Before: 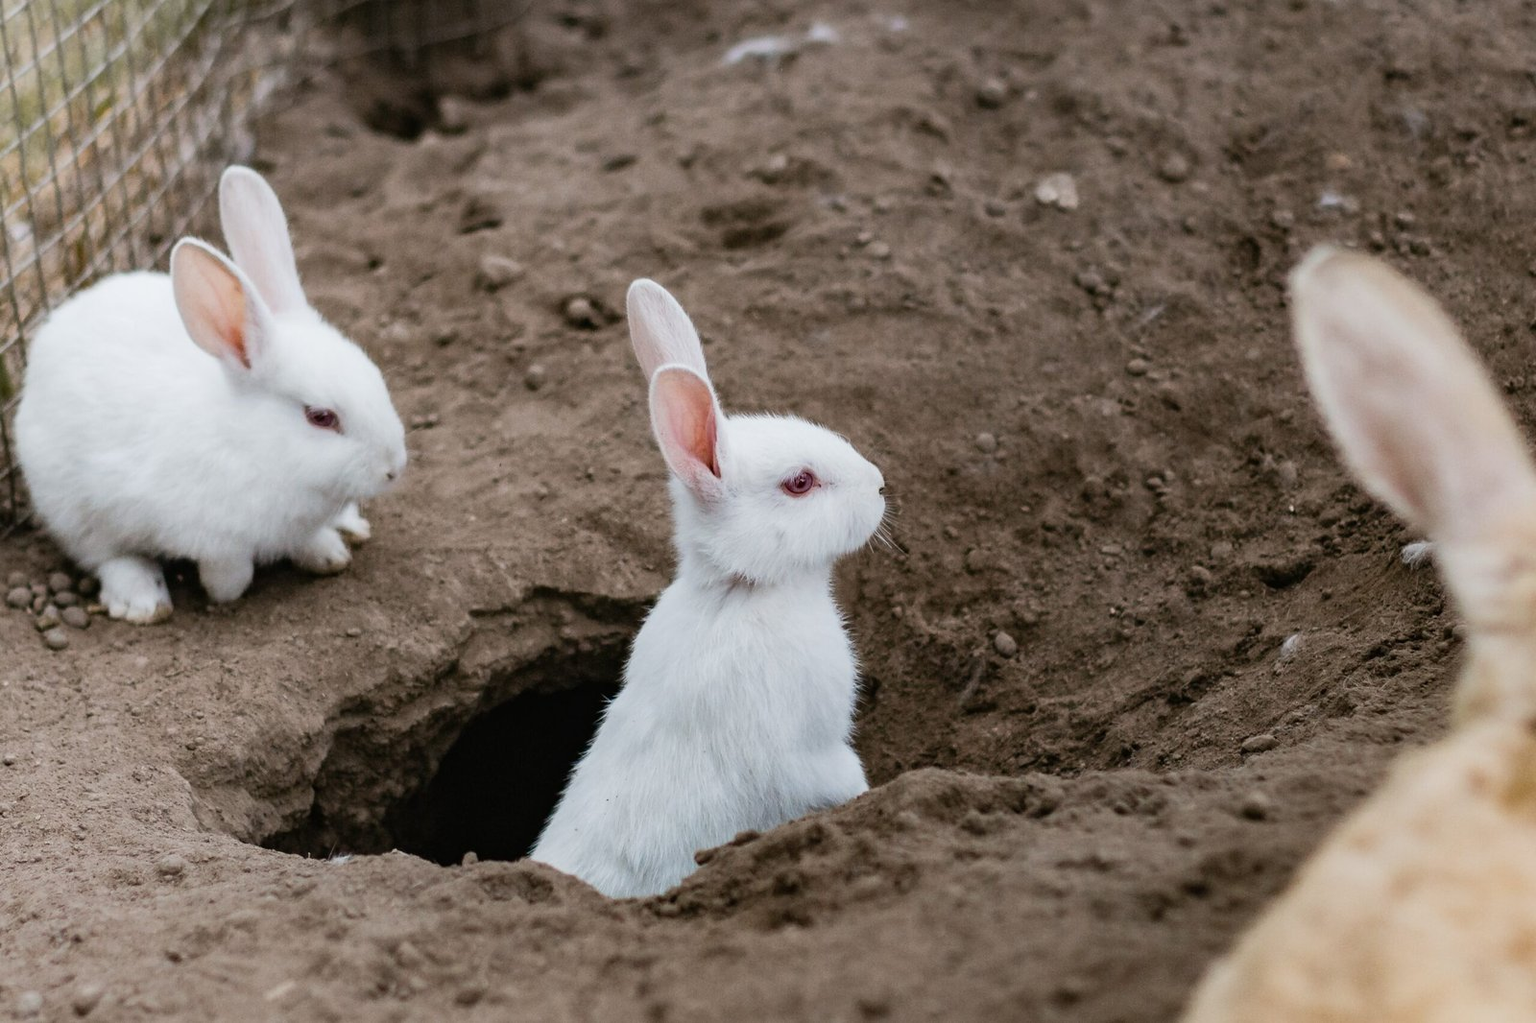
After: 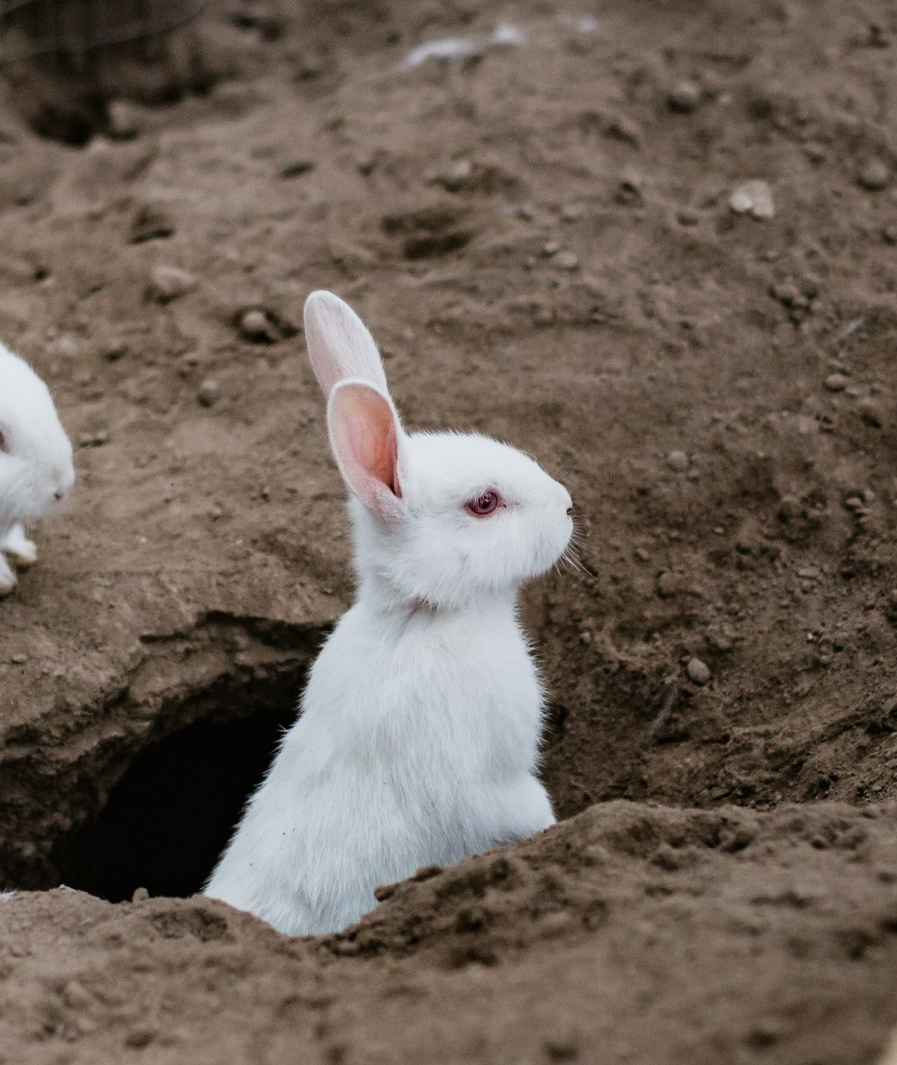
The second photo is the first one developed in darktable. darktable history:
crop: left 21.863%, right 22.062%, bottom 0.008%
tone curve: curves: ch0 [(0, 0) (0.058, 0.037) (0.214, 0.183) (0.304, 0.288) (0.561, 0.554) (0.687, 0.677) (0.768, 0.768) (0.858, 0.861) (0.987, 0.945)]; ch1 [(0, 0) (0.172, 0.123) (0.312, 0.296) (0.432, 0.448) (0.471, 0.469) (0.502, 0.5) (0.521, 0.505) (0.565, 0.569) (0.663, 0.663) (0.703, 0.721) (0.857, 0.917) (1, 1)]; ch2 [(0, 0) (0.411, 0.424) (0.485, 0.497) (0.502, 0.5) (0.517, 0.511) (0.556, 0.562) (0.626, 0.594) (0.709, 0.661) (1, 1)], color space Lab, linked channels, preserve colors none
